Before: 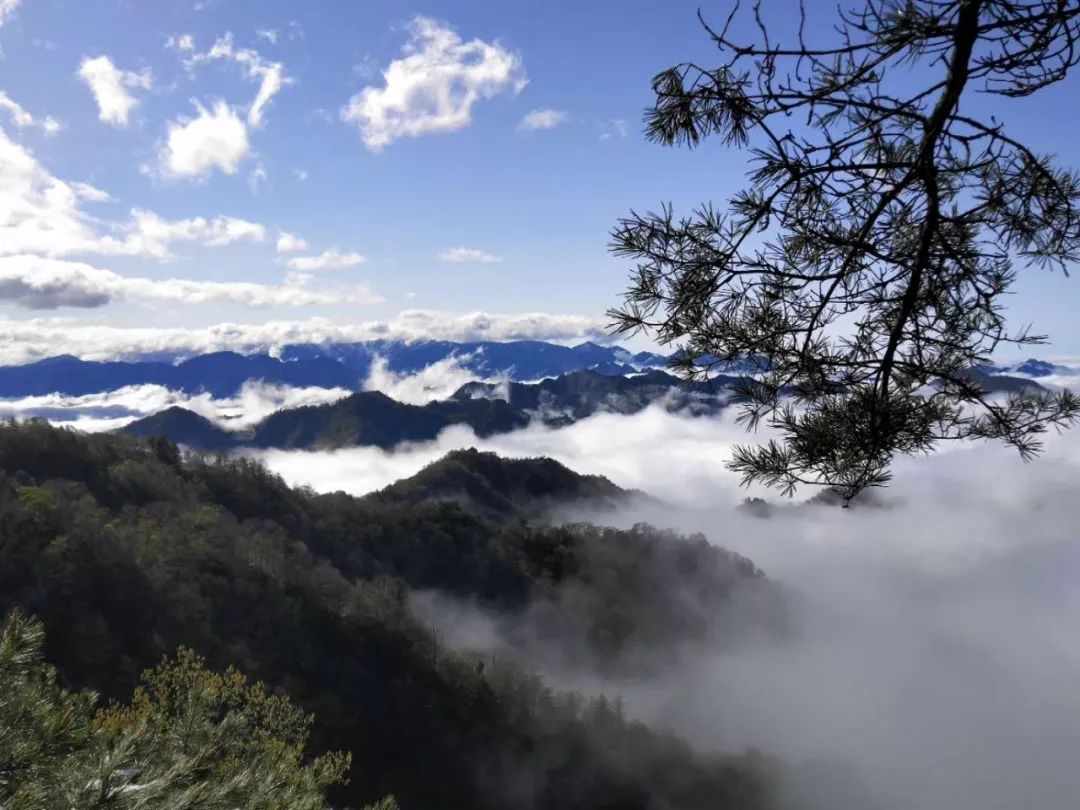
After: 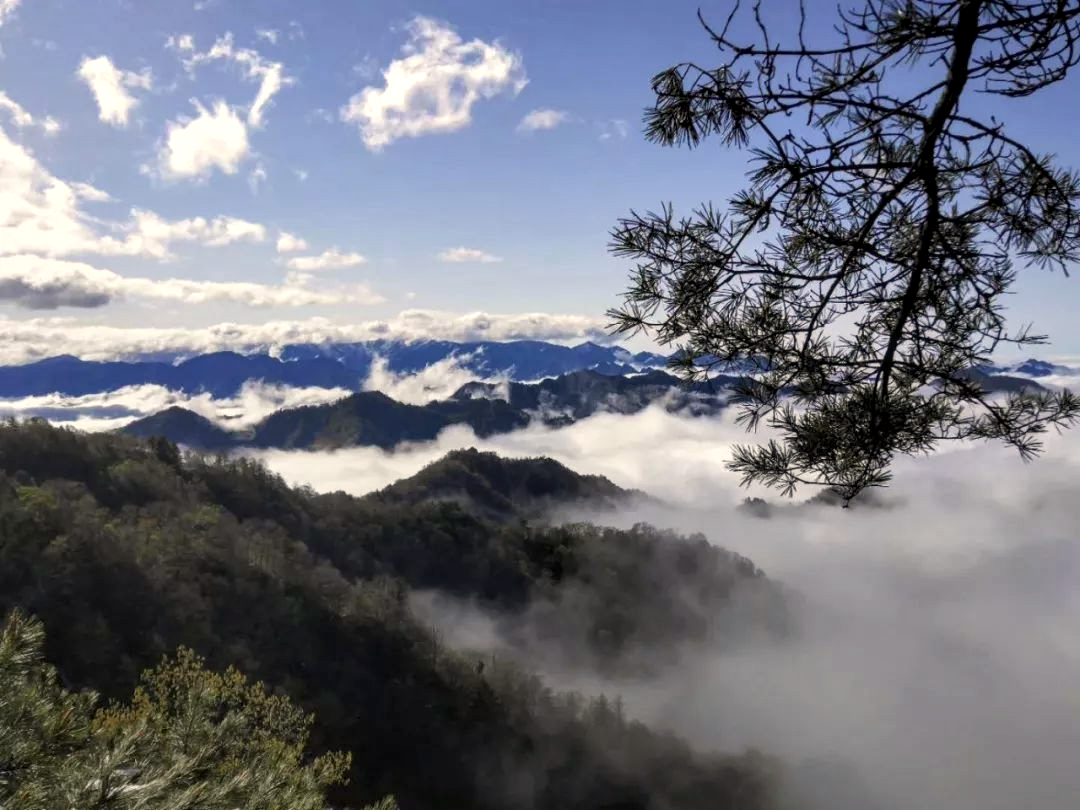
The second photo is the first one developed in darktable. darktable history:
color calibration: x 0.327, y 0.344, temperature 5591.5 K
local contrast: on, module defaults
